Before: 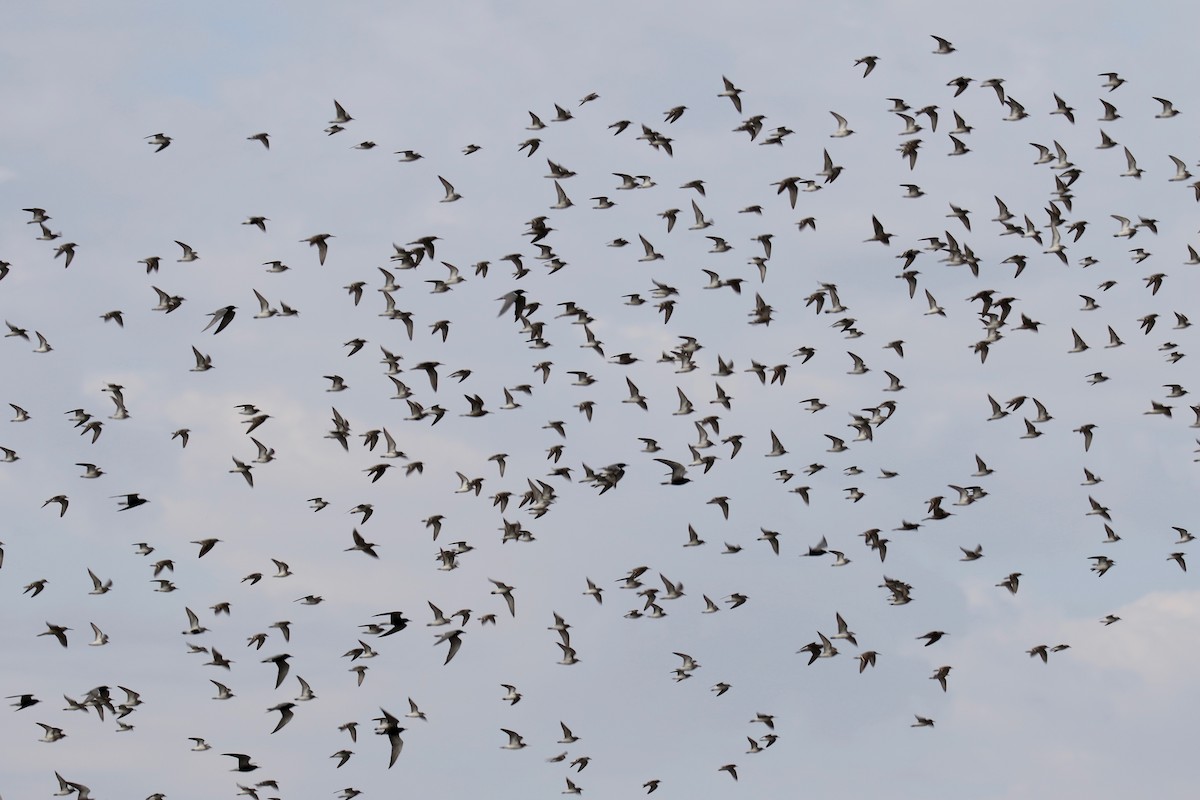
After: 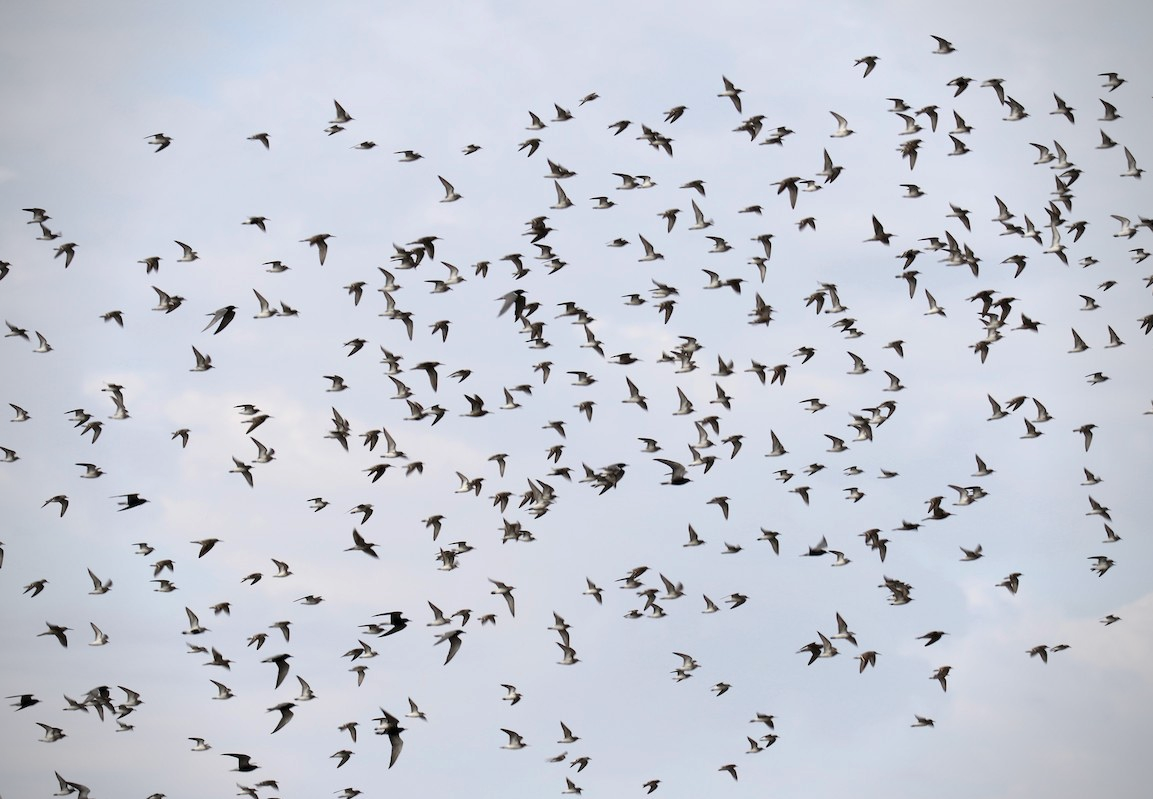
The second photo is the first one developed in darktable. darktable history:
exposure: black level correction 0, exposure 0.498 EV, compensate highlight preservation false
vignetting: on, module defaults
crop: right 3.843%, bottom 0.036%
